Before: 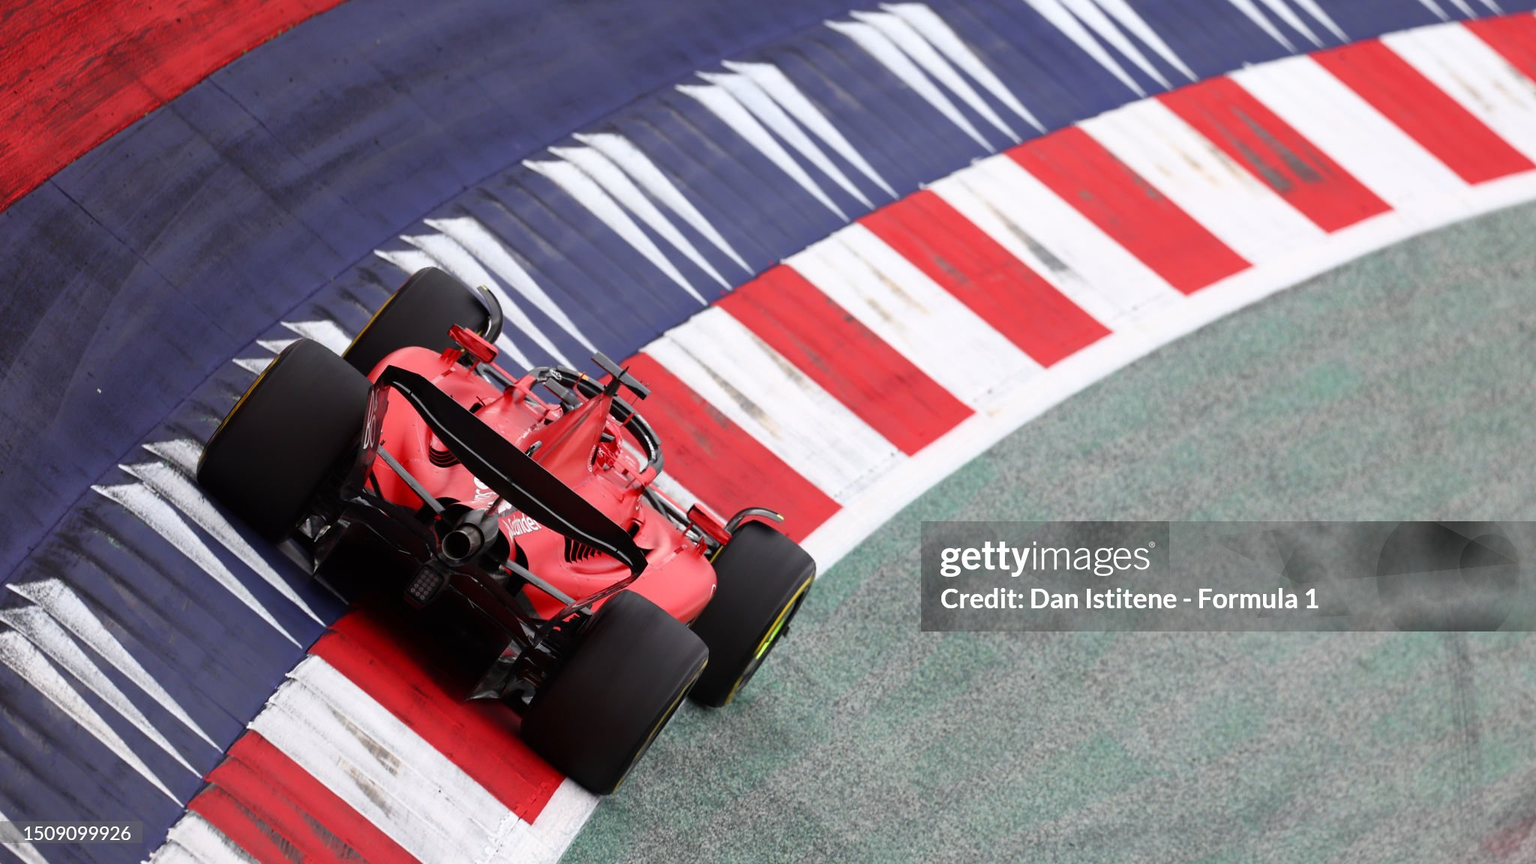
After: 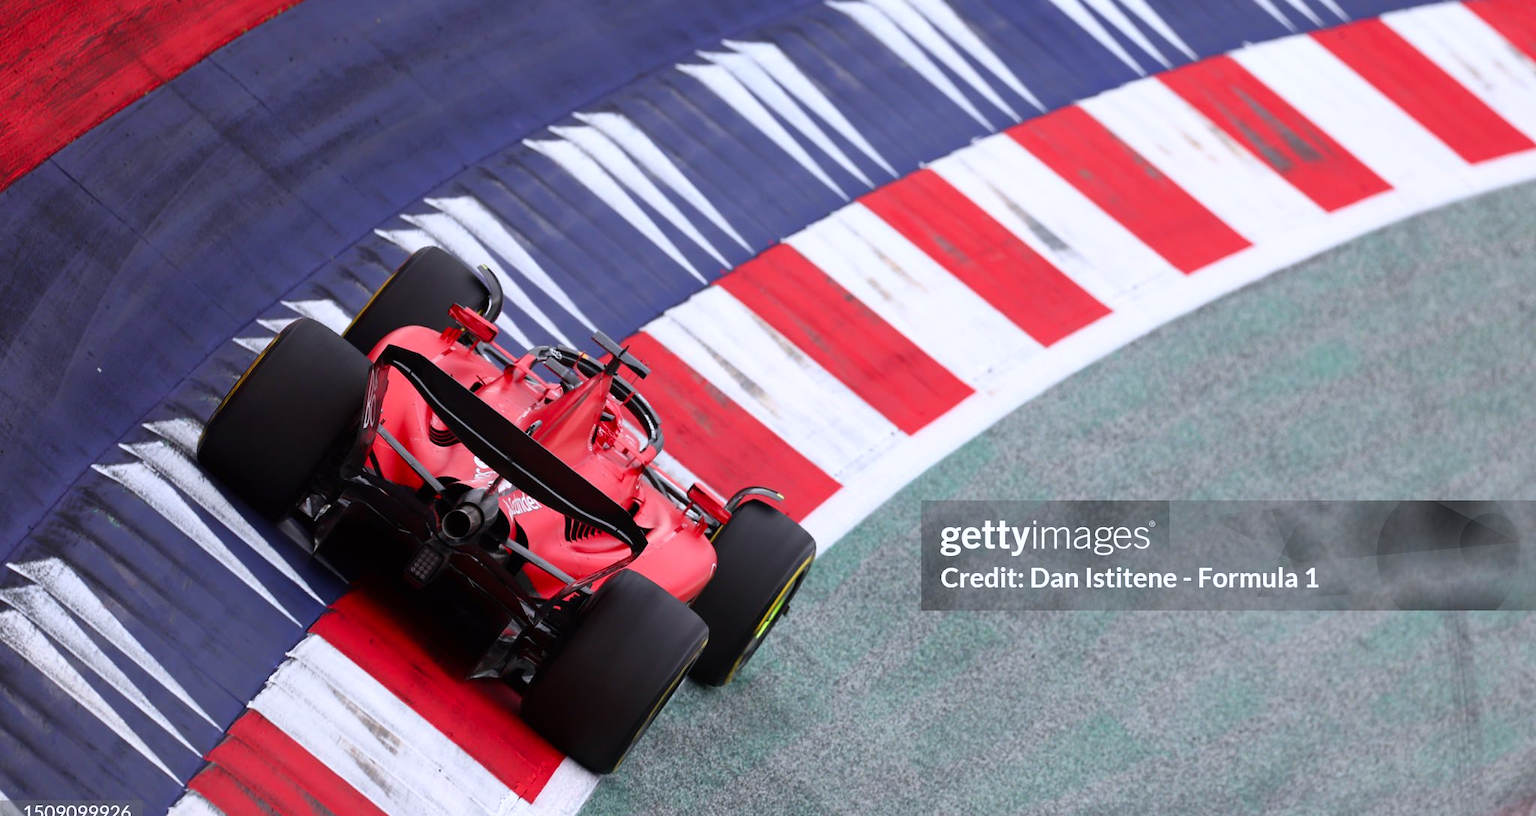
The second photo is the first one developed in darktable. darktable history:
color calibration: illuminant as shot in camera, x 0.358, y 0.373, temperature 4628.91 K
crop and rotate: top 2.479%, bottom 3.018%
contrast brightness saturation: saturation 0.1
